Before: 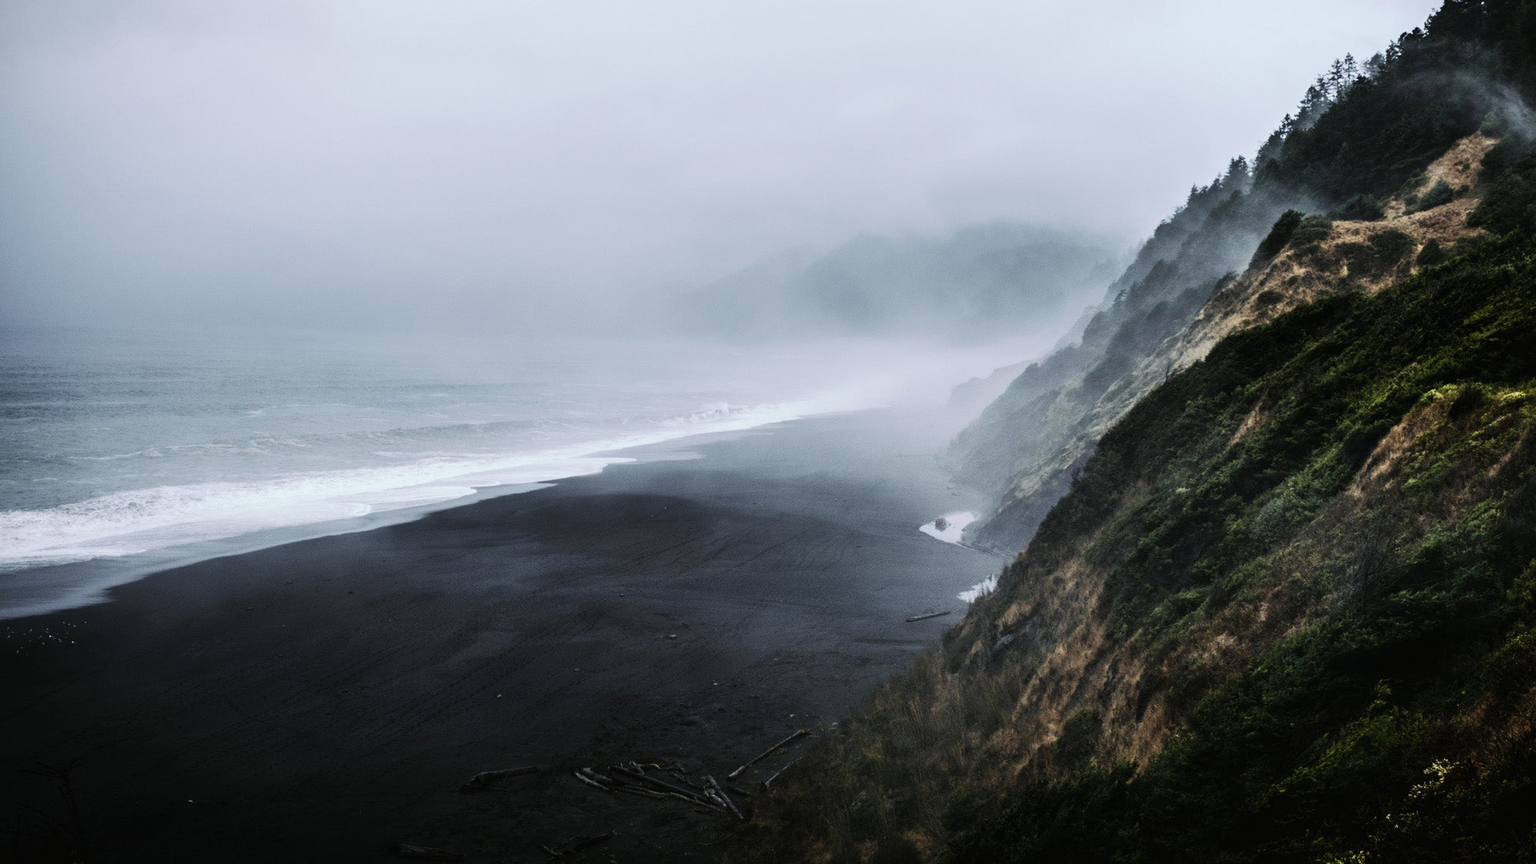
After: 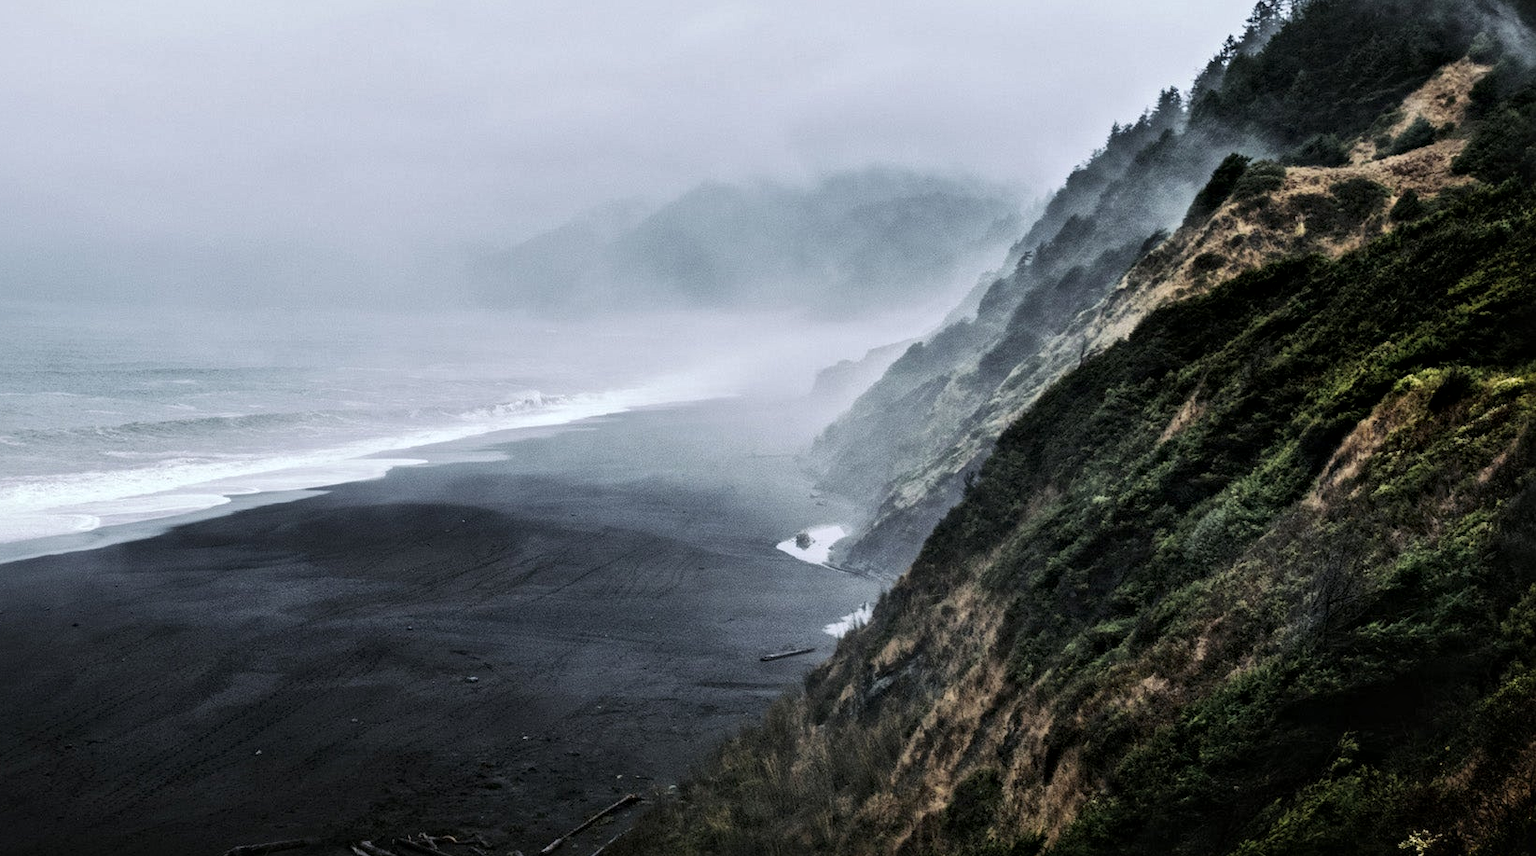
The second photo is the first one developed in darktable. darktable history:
crop: left 18.887%, top 9.938%, right 0%, bottom 9.647%
local contrast: mode bilateral grid, contrast 20, coarseness 18, detail 164%, midtone range 0.2
